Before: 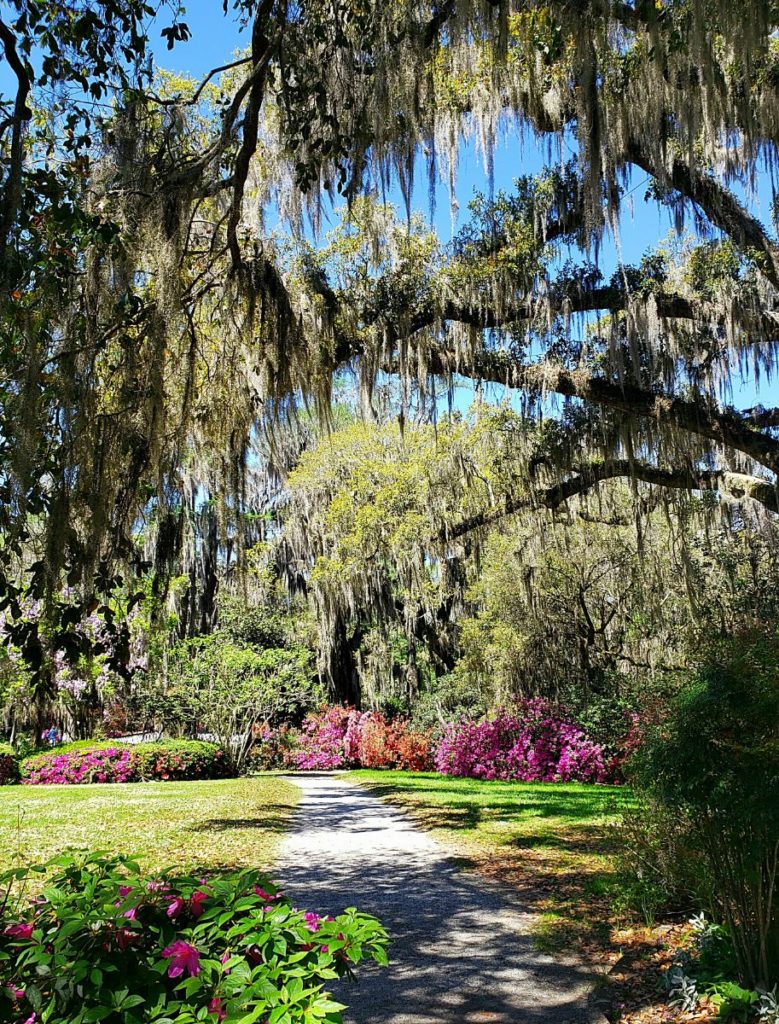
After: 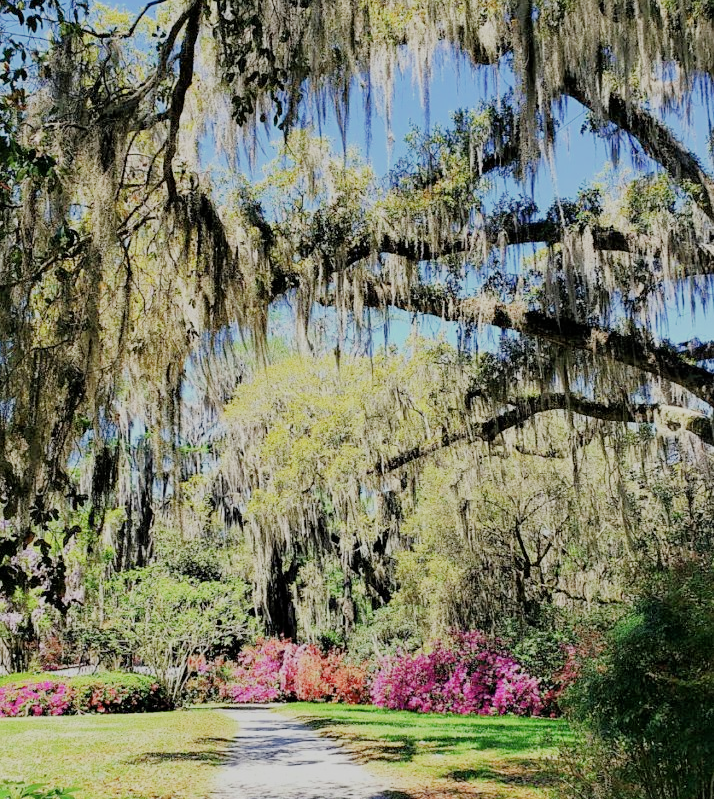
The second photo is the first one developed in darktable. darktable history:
filmic rgb: black relative exposure -7.97 EV, white relative exposure 8.01 EV, hardness 2.49, latitude 10.46%, contrast 0.716, highlights saturation mix 8.98%, shadows ↔ highlights balance 1.59%
crop: left 8.237%, top 6.611%, bottom 15.325%
exposure: black level correction 0, exposure 0.698 EV, compensate highlight preservation false
tone equalizer: -8 EV -0.379 EV, -7 EV -0.406 EV, -6 EV -0.339 EV, -5 EV -0.183 EV, -3 EV 0.188 EV, -2 EV 0.34 EV, -1 EV 0.388 EV, +0 EV 0.398 EV
